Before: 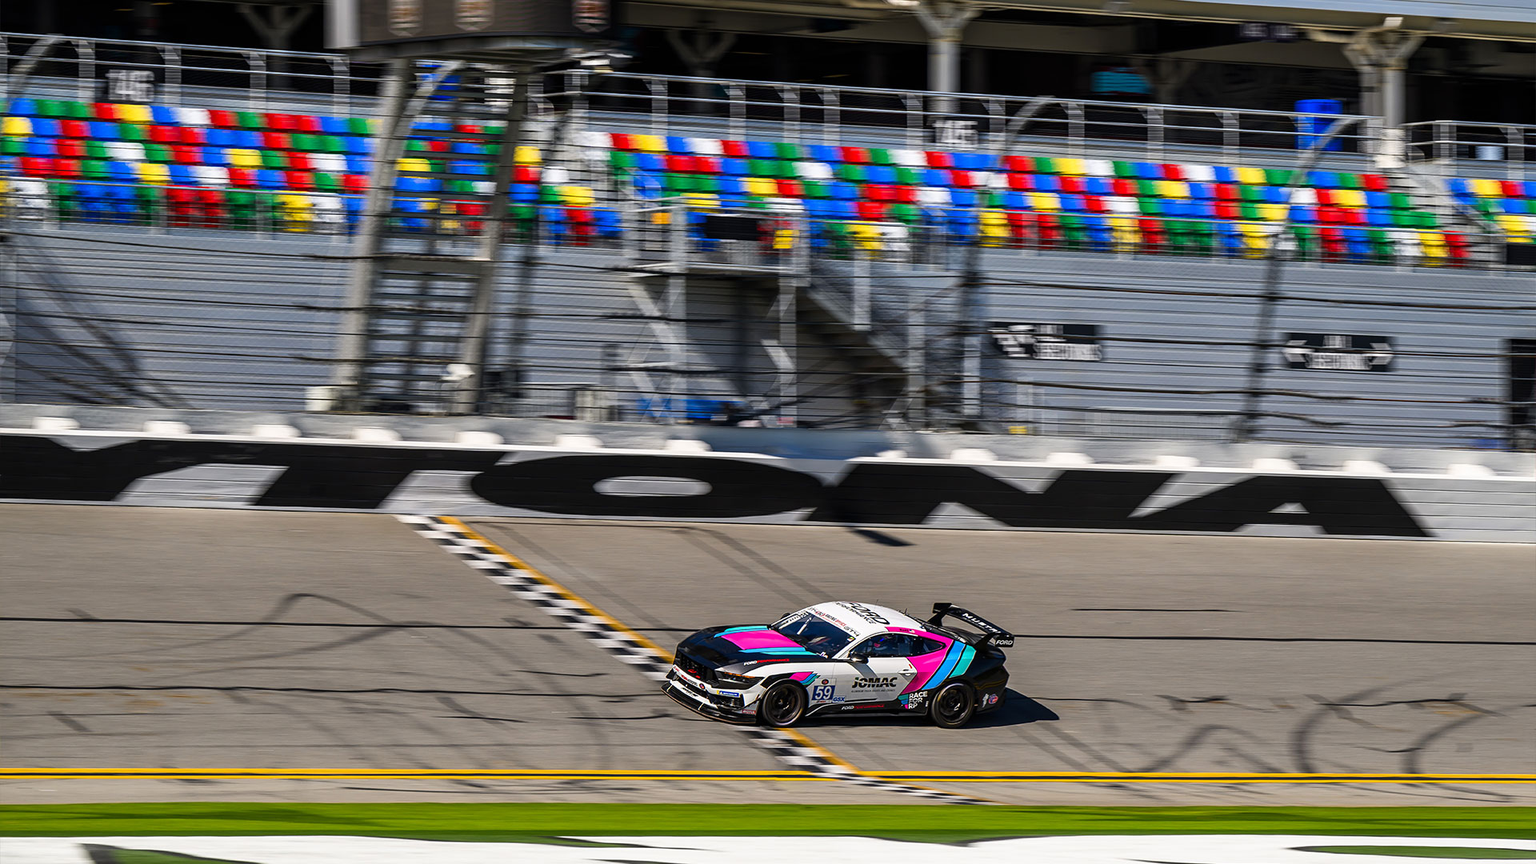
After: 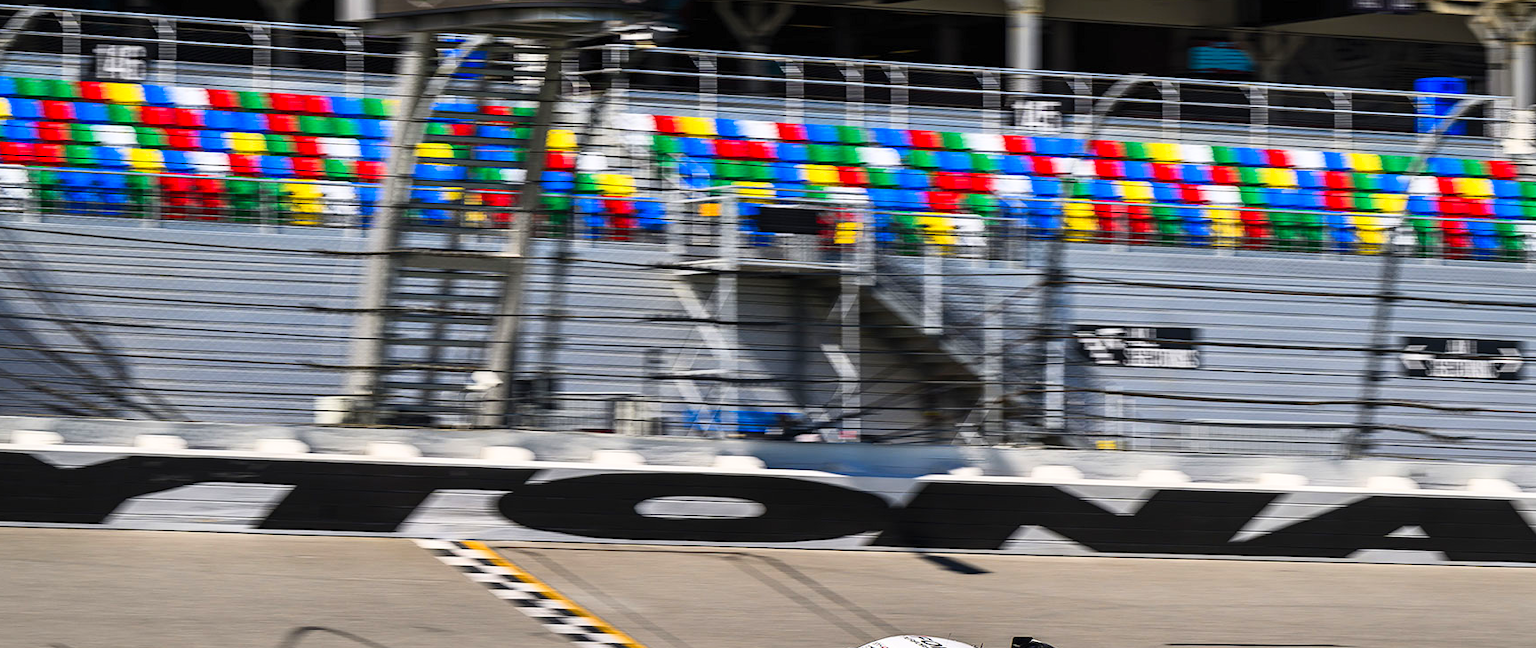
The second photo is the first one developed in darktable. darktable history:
contrast brightness saturation: contrast 0.2, brightness 0.16, saturation 0.22
crop: left 1.509%, top 3.452%, right 7.696%, bottom 28.452%
